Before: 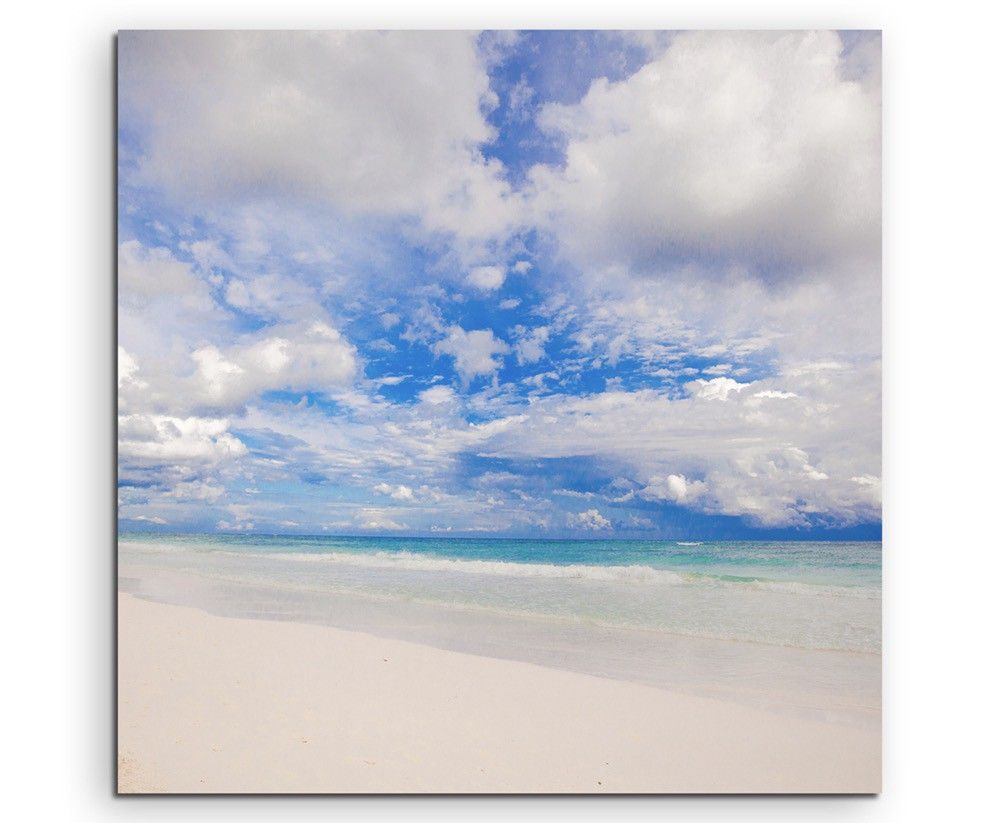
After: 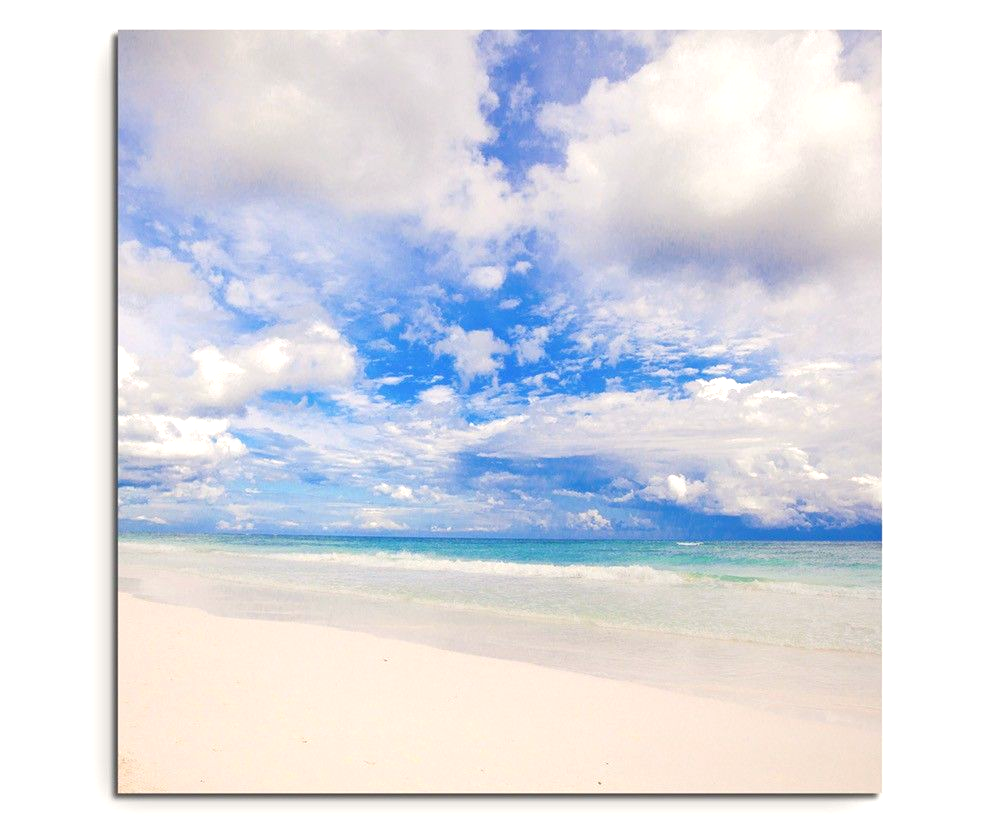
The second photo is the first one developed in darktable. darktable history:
color correction: highlights a* 0.816, highlights b* 2.78, saturation 1.1
exposure: exposure 0.4 EV, compensate highlight preservation false
